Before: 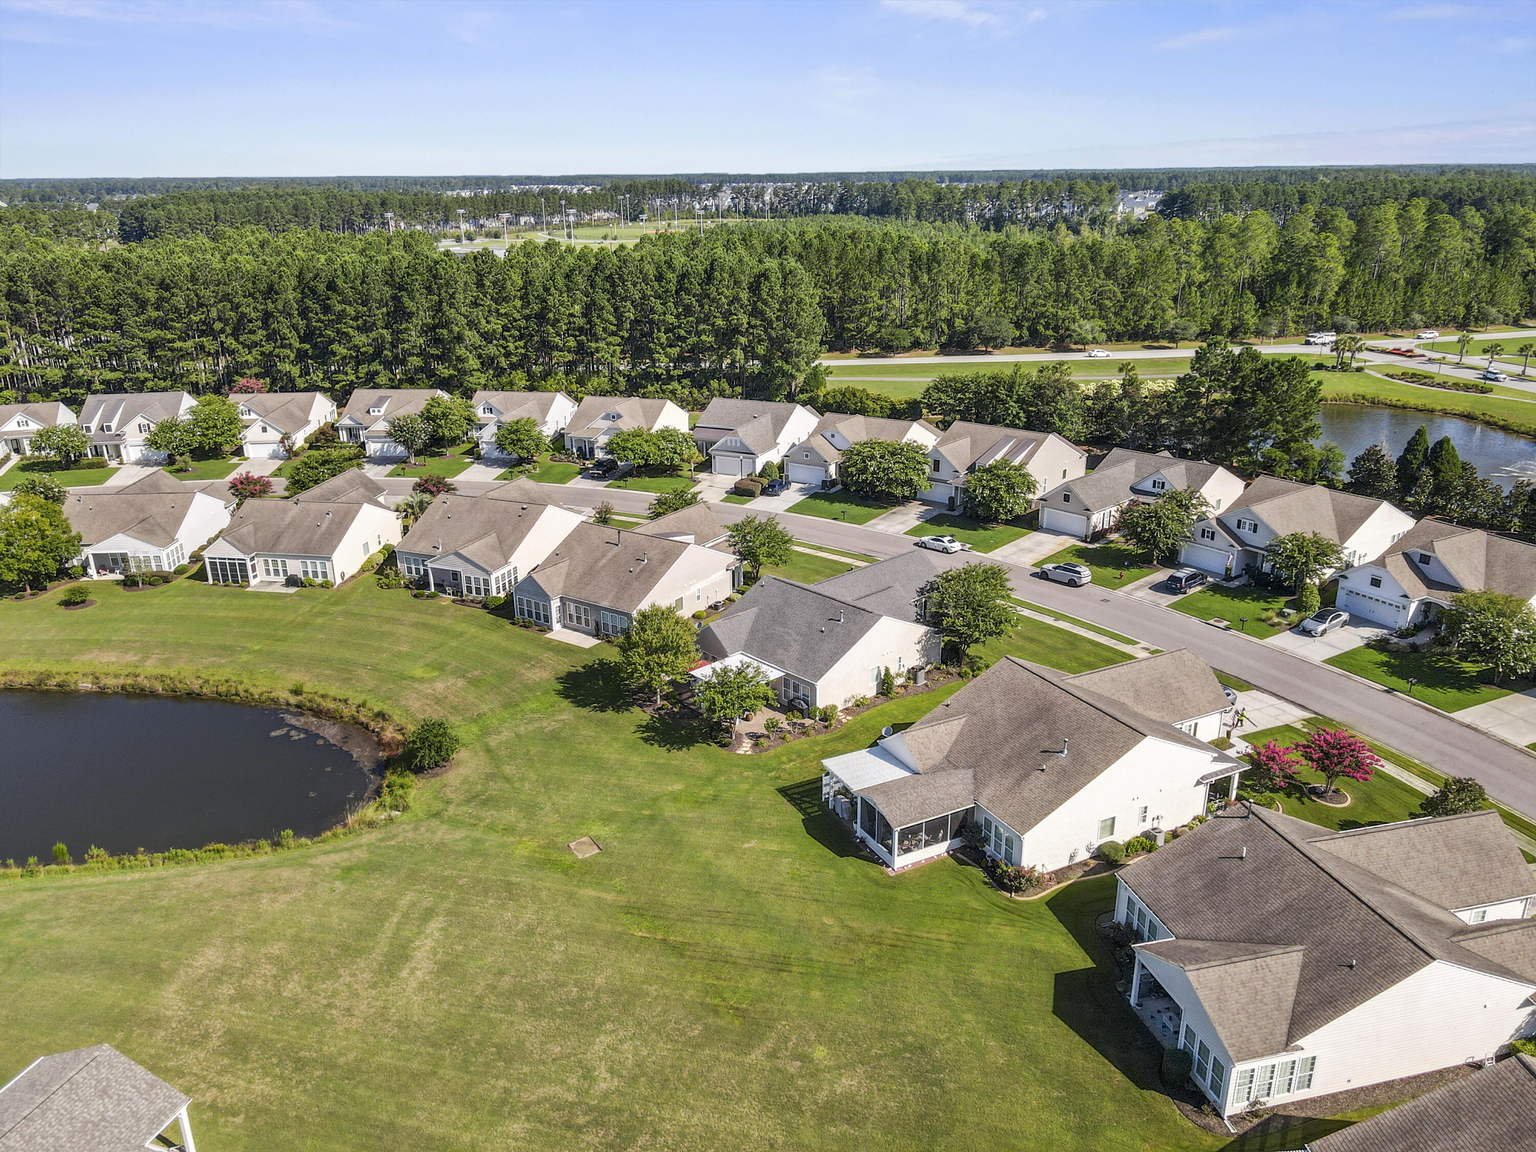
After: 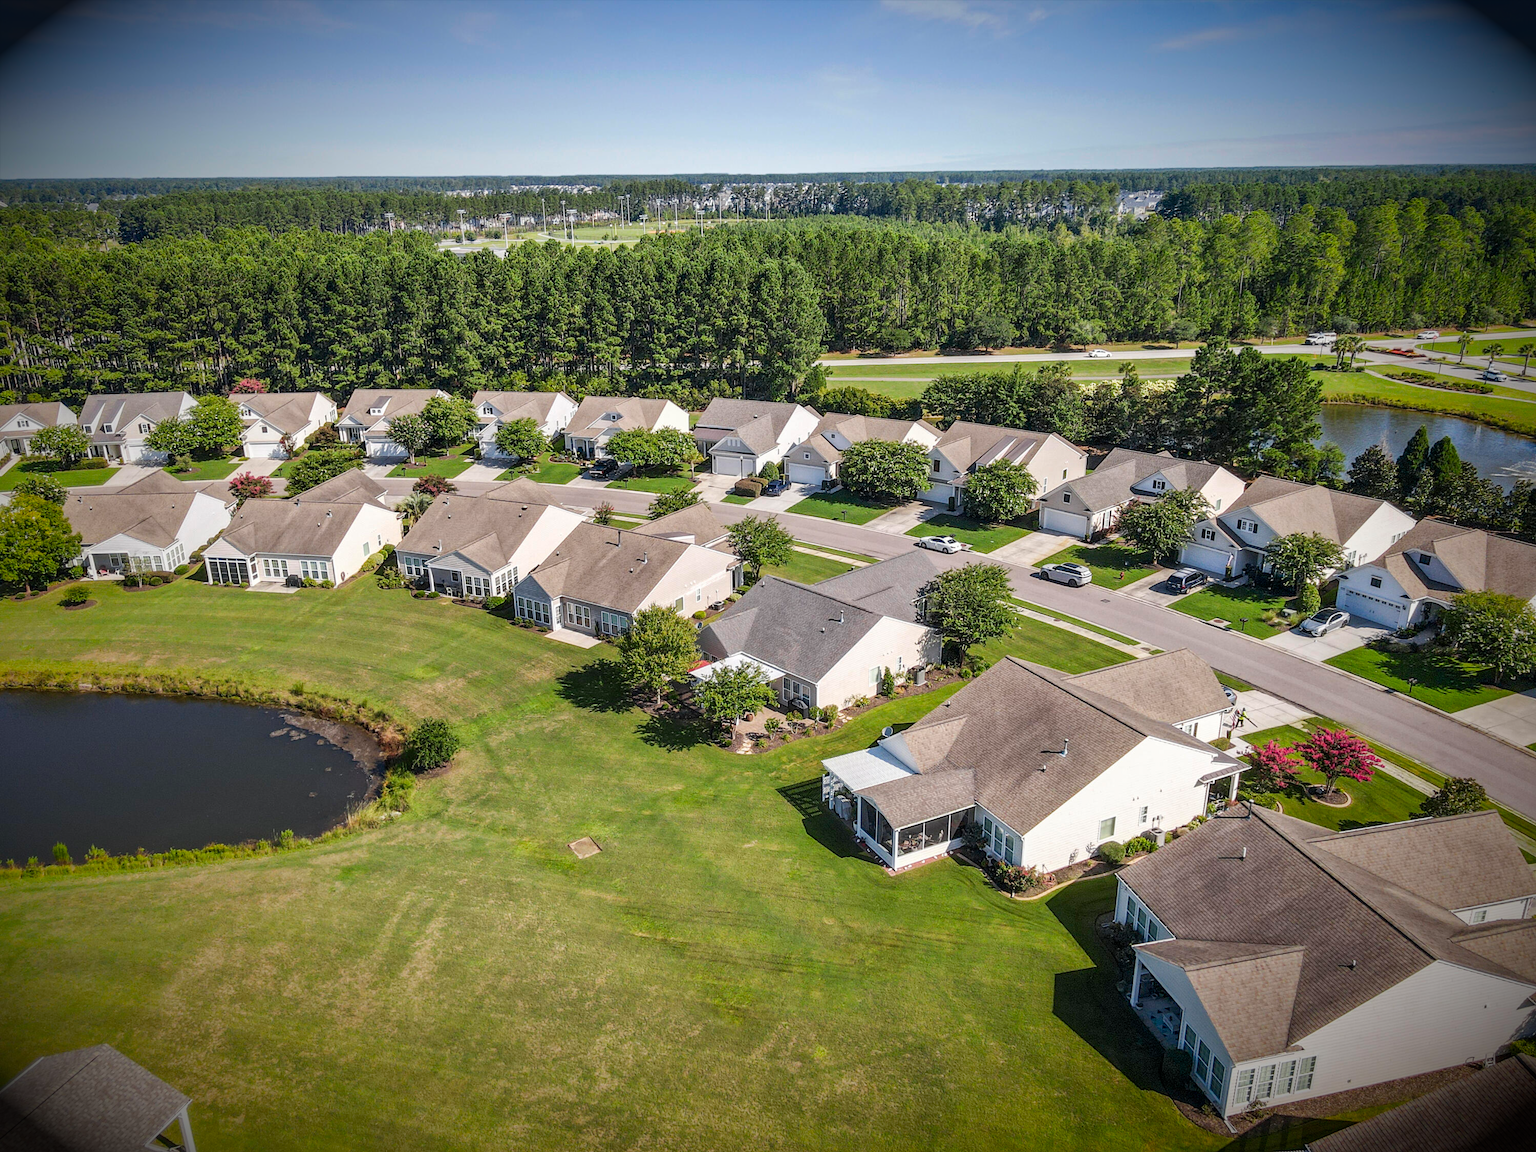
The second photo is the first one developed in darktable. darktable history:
vignetting: fall-off start 67.61%, fall-off radius 67.48%, brightness -0.989, saturation 0.491, automatic ratio true
